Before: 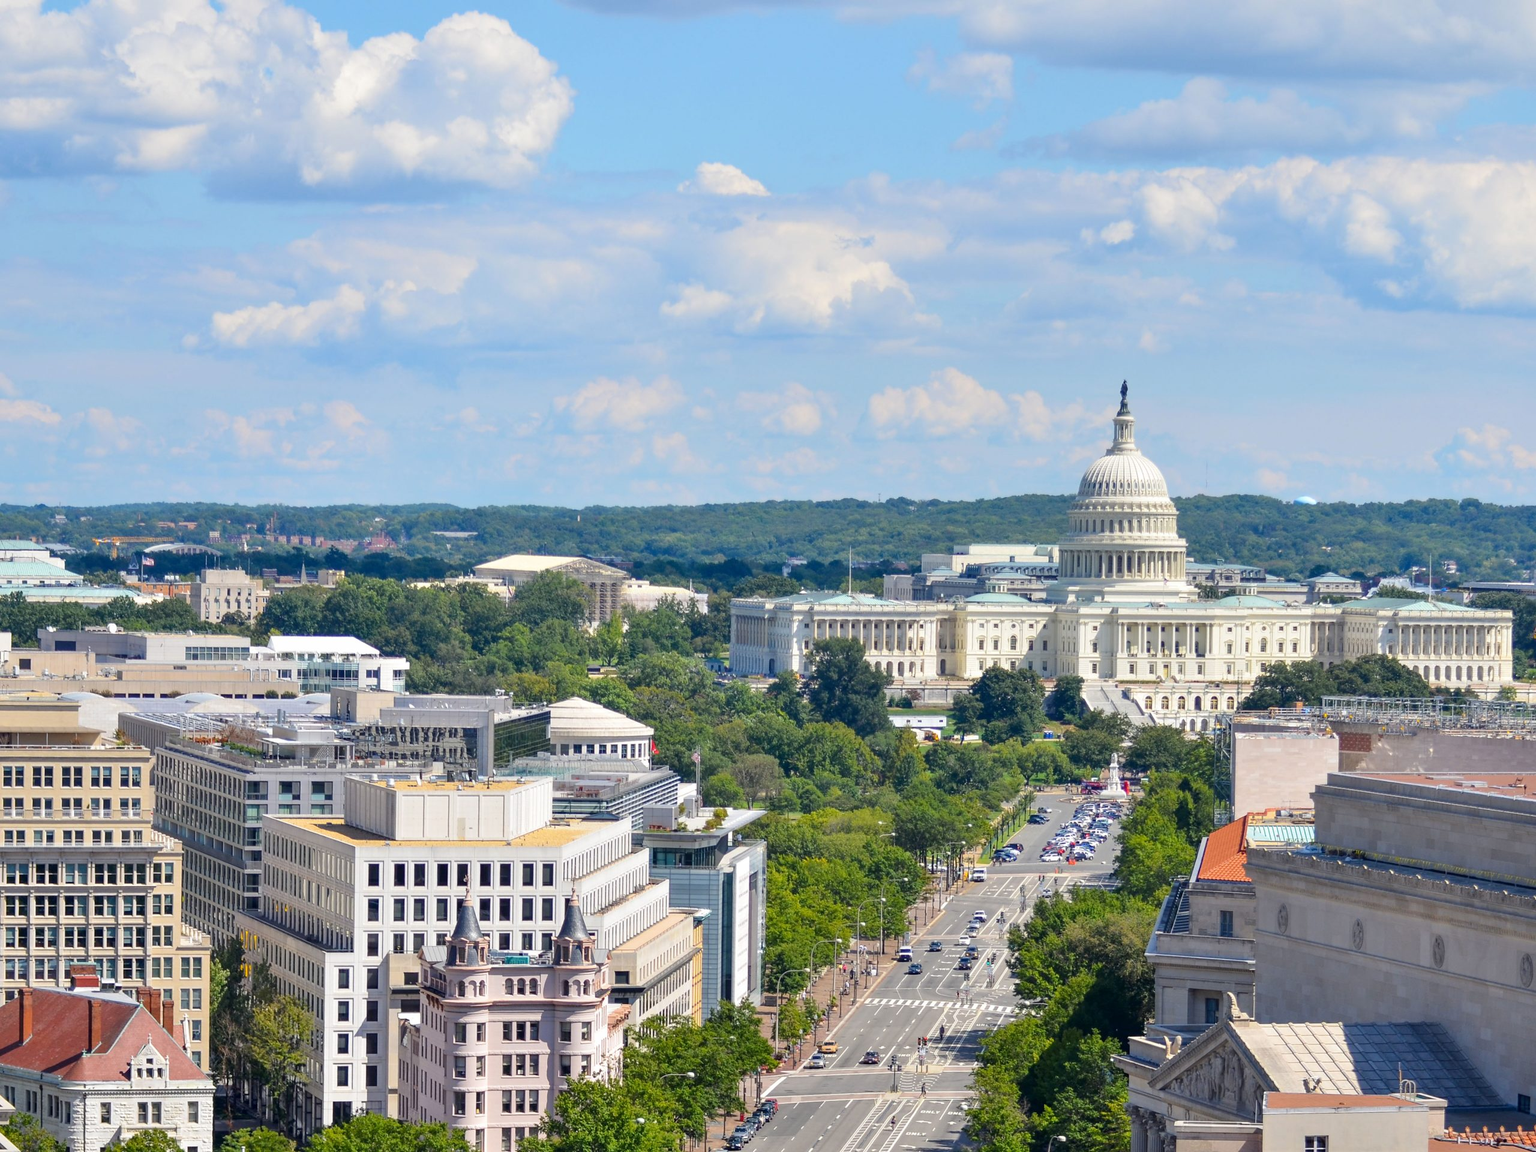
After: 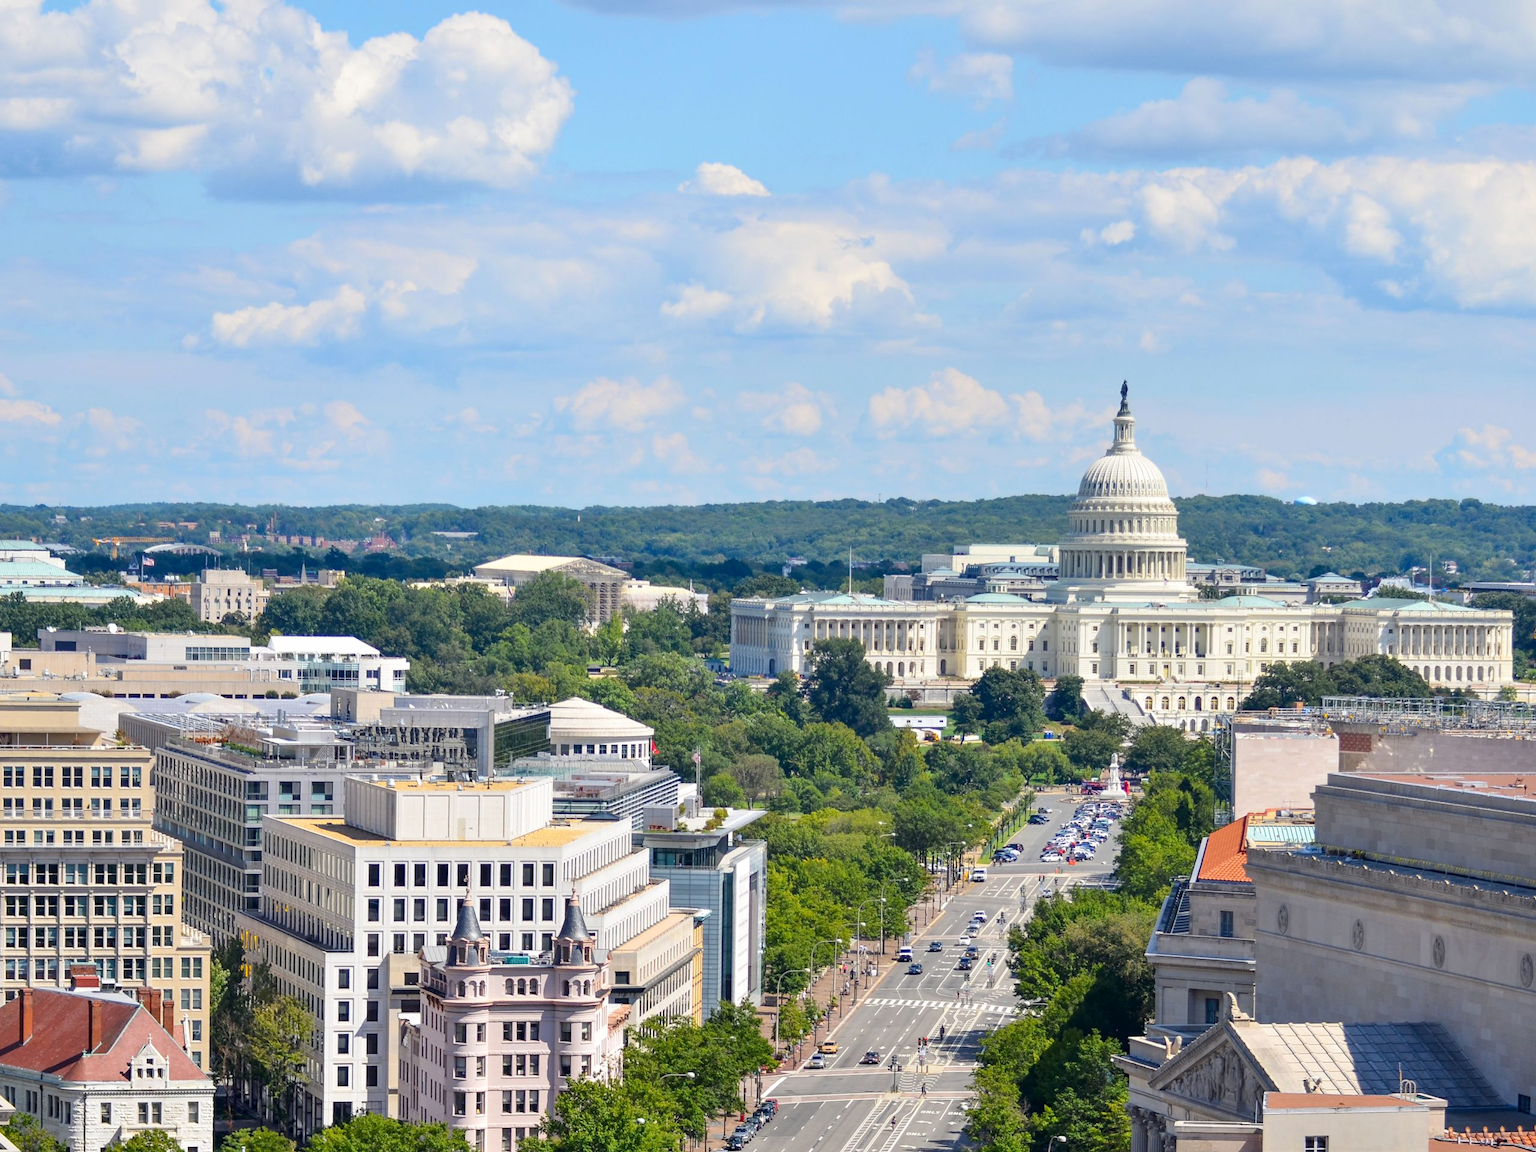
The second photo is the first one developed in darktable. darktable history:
contrast brightness saturation: contrast 0.1, brightness 0.02, saturation 0.02
